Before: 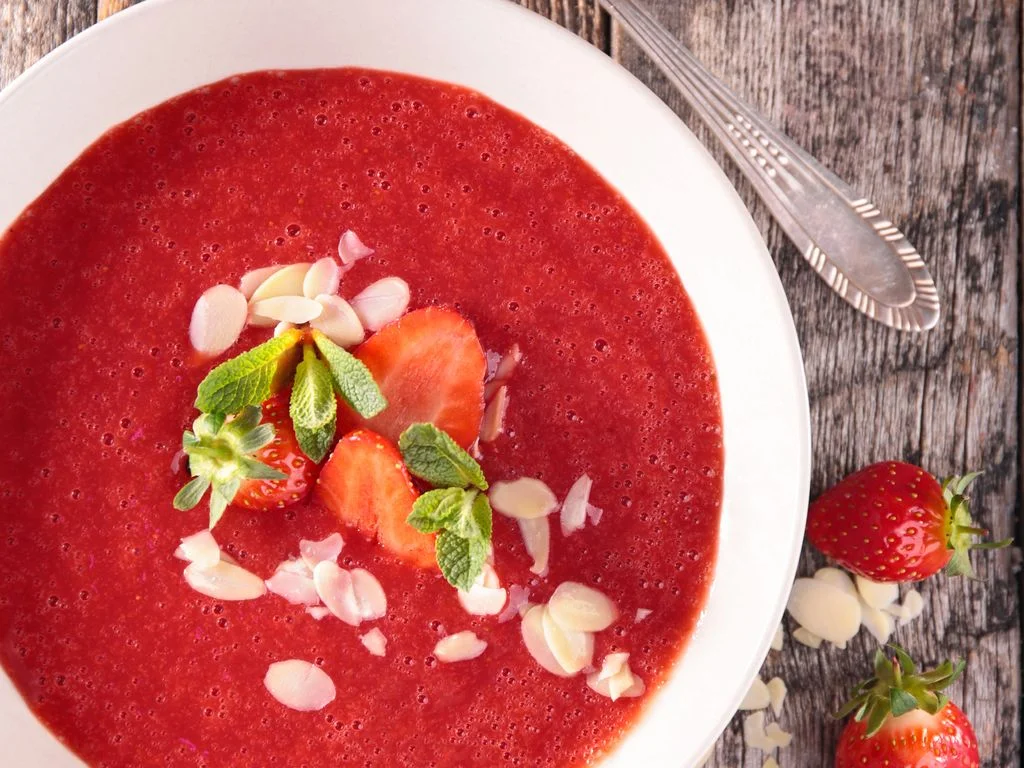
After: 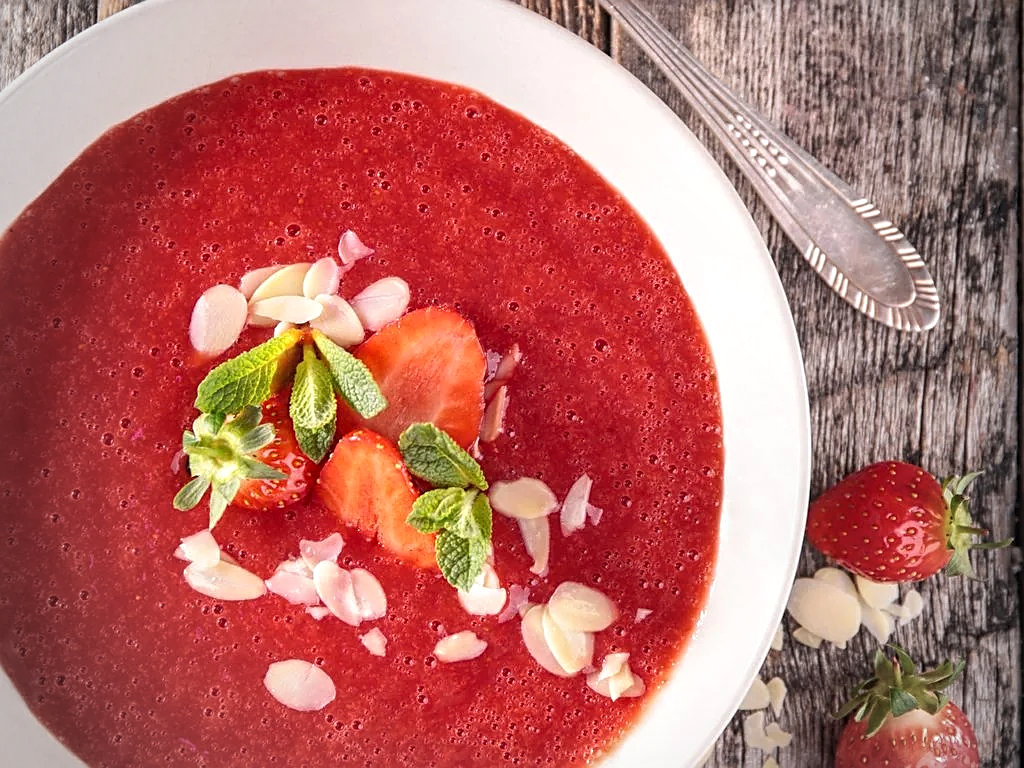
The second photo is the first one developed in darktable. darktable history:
vignetting: fall-off start 71.54%, brightness -0.327, center (0.037, -0.085)
local contrast: on, module defaults
sharpen: on, module defaults
